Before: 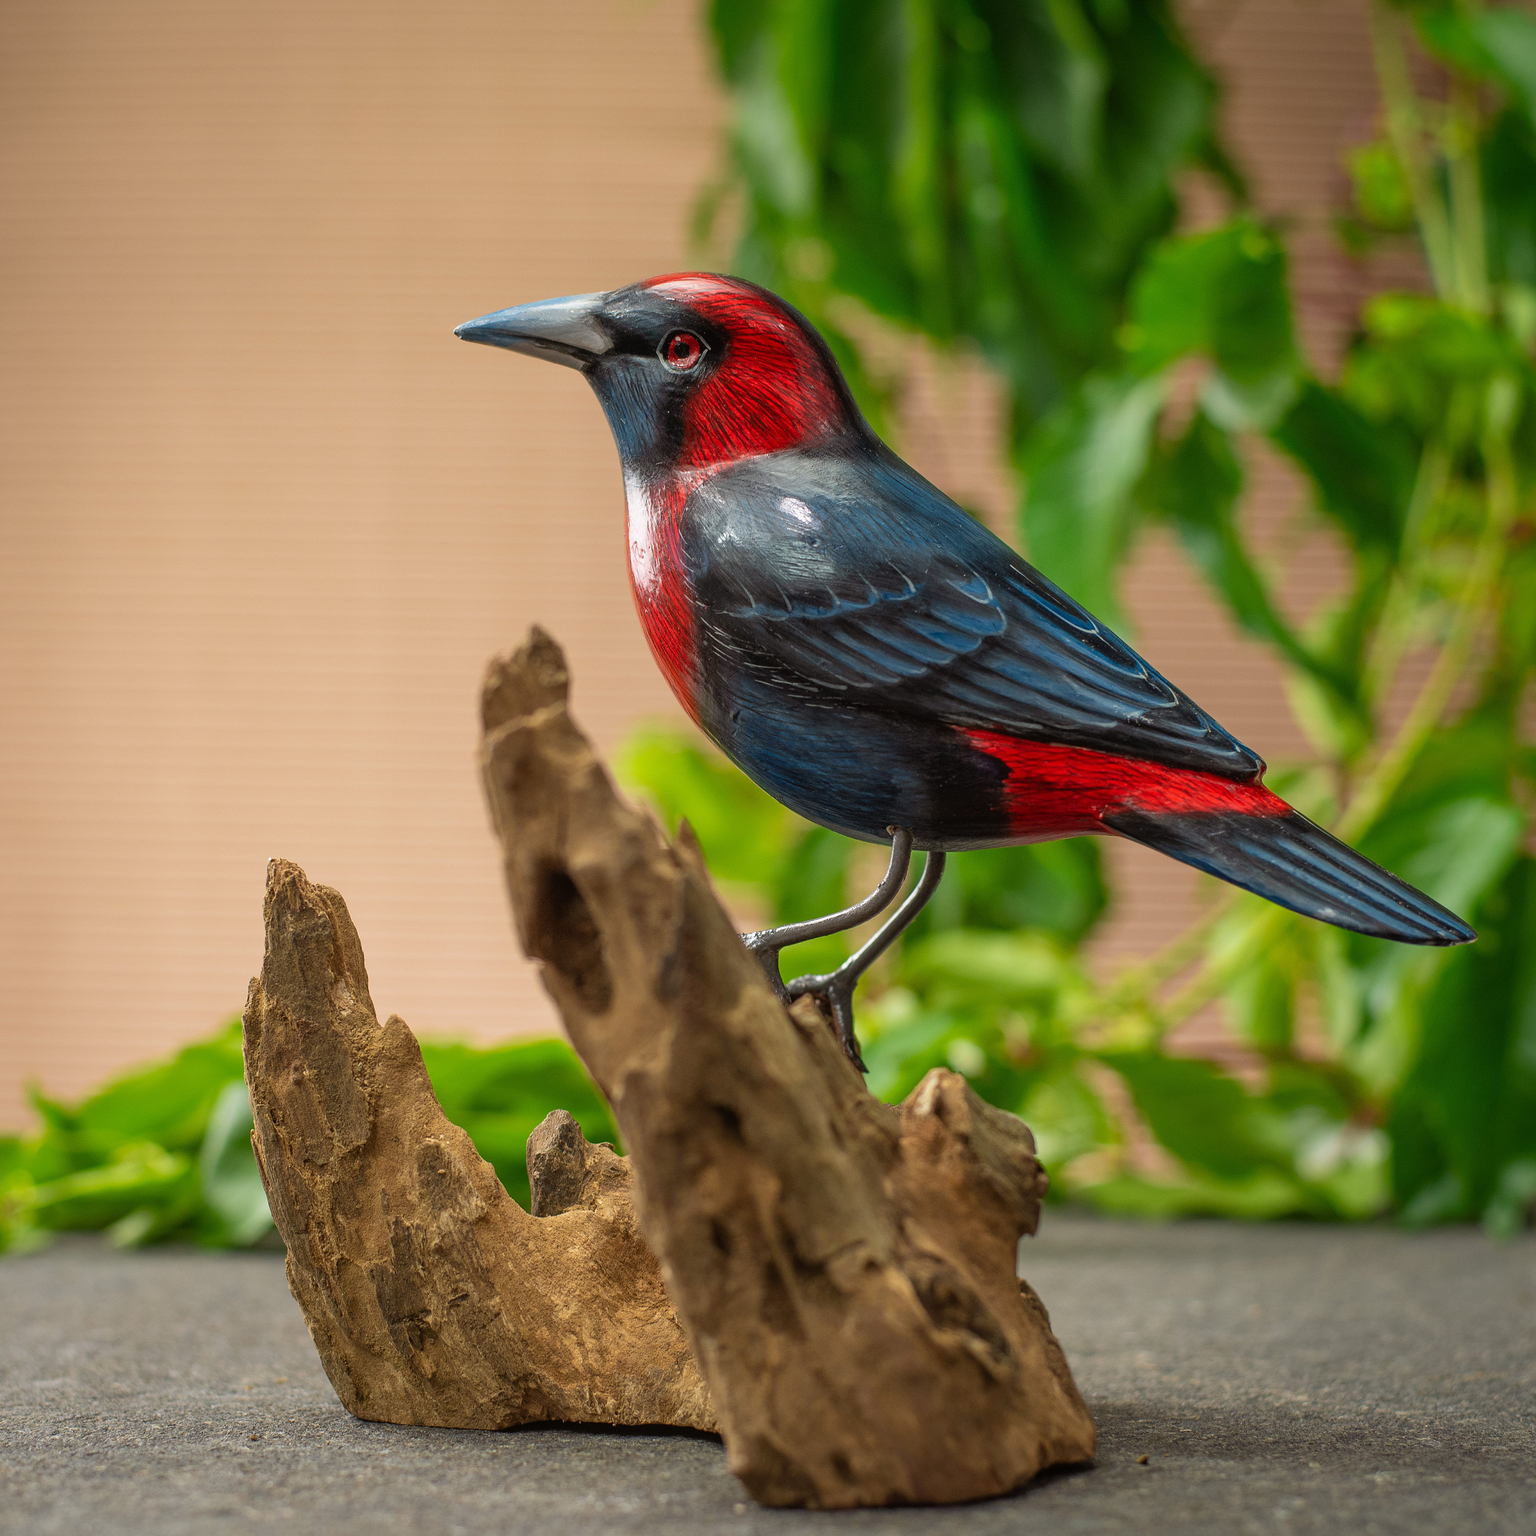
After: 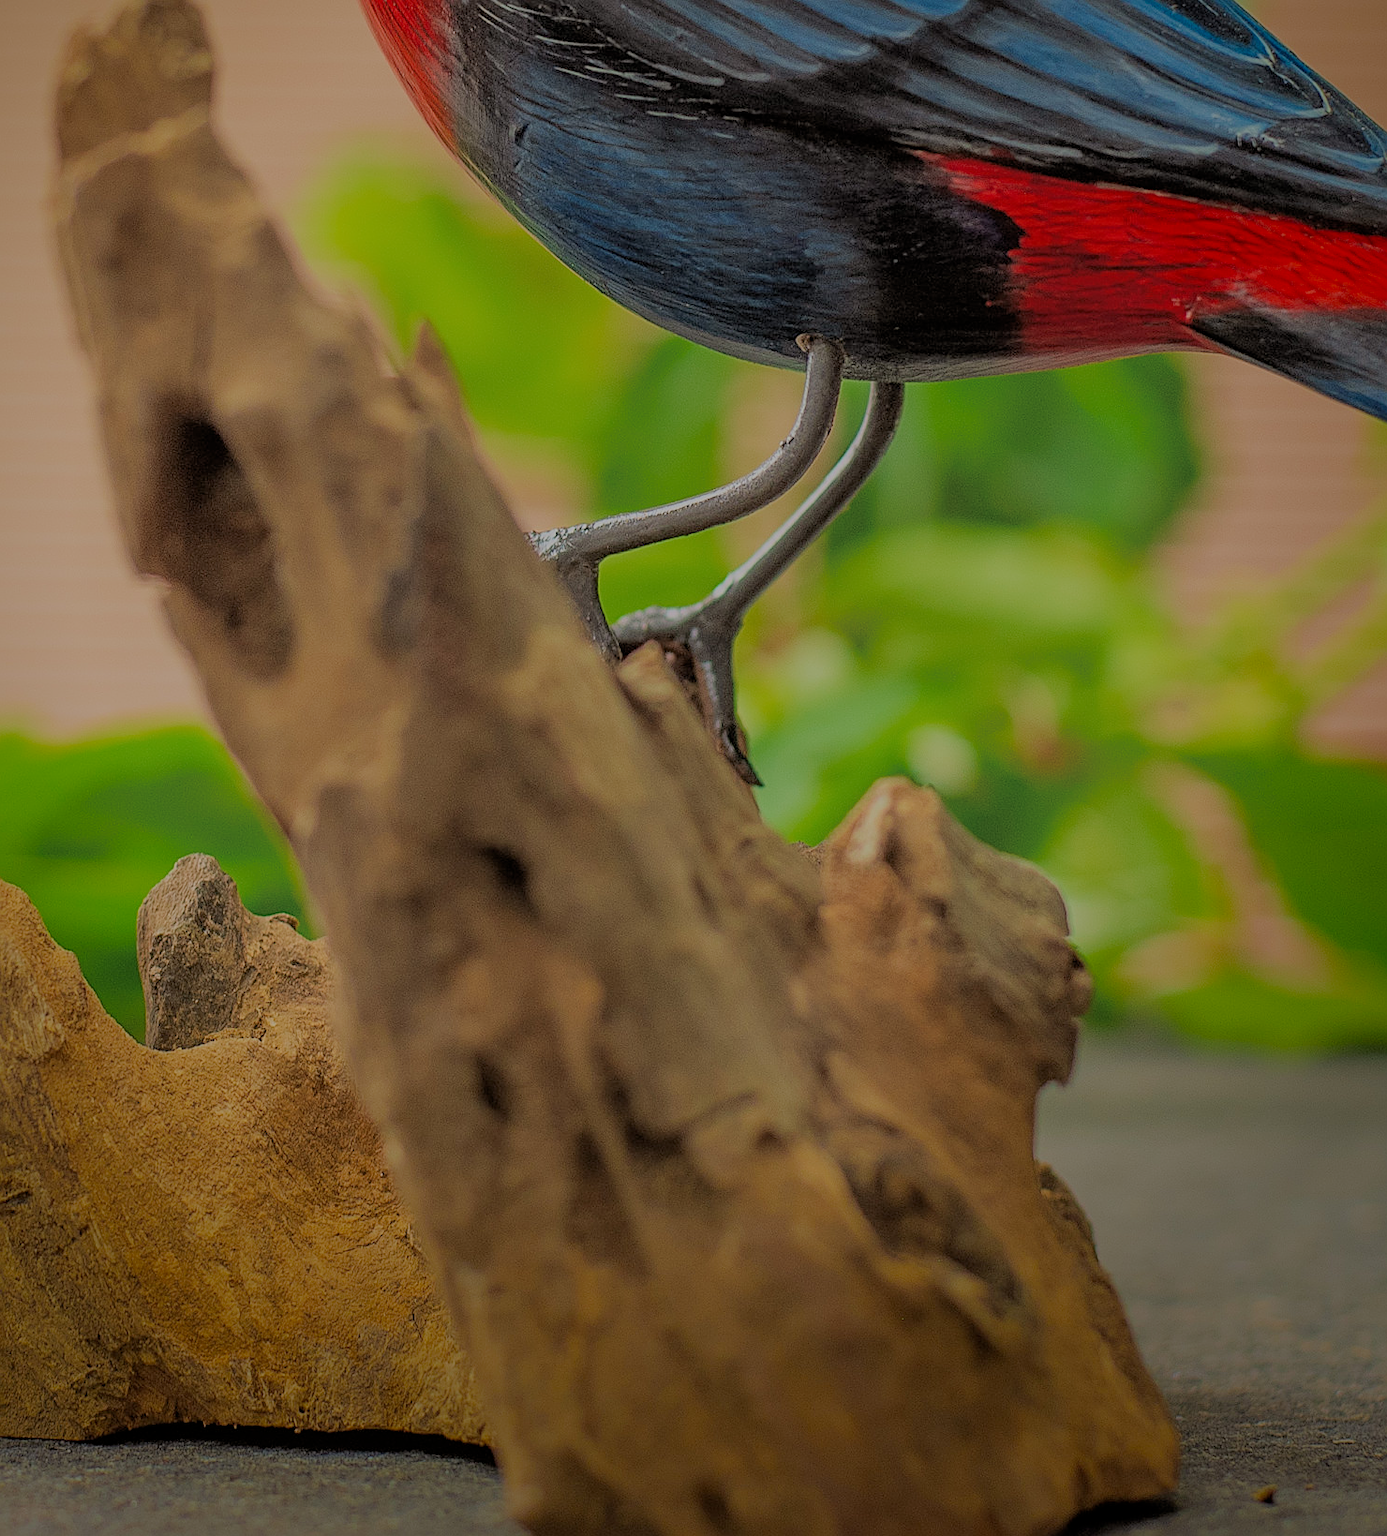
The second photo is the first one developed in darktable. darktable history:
crop: left 29.43%, top 41.869%, right 21.174%, bottom 3.487%
filmic rgb: black relative exposure -7.96 EV, white relative exposure 8.02 EV, target black luminance 0%, hardness 2.43, latitude 76.48%, contrast 0.565, shadows ↔ highlights balance 0.005%, color science v6 (2022)
sharpen: on, module defaults
vignetting: fall-off start 75.27%, saturation 0.365, center (-0.069, -0.318), width/height ratio 1.088, unbound false
